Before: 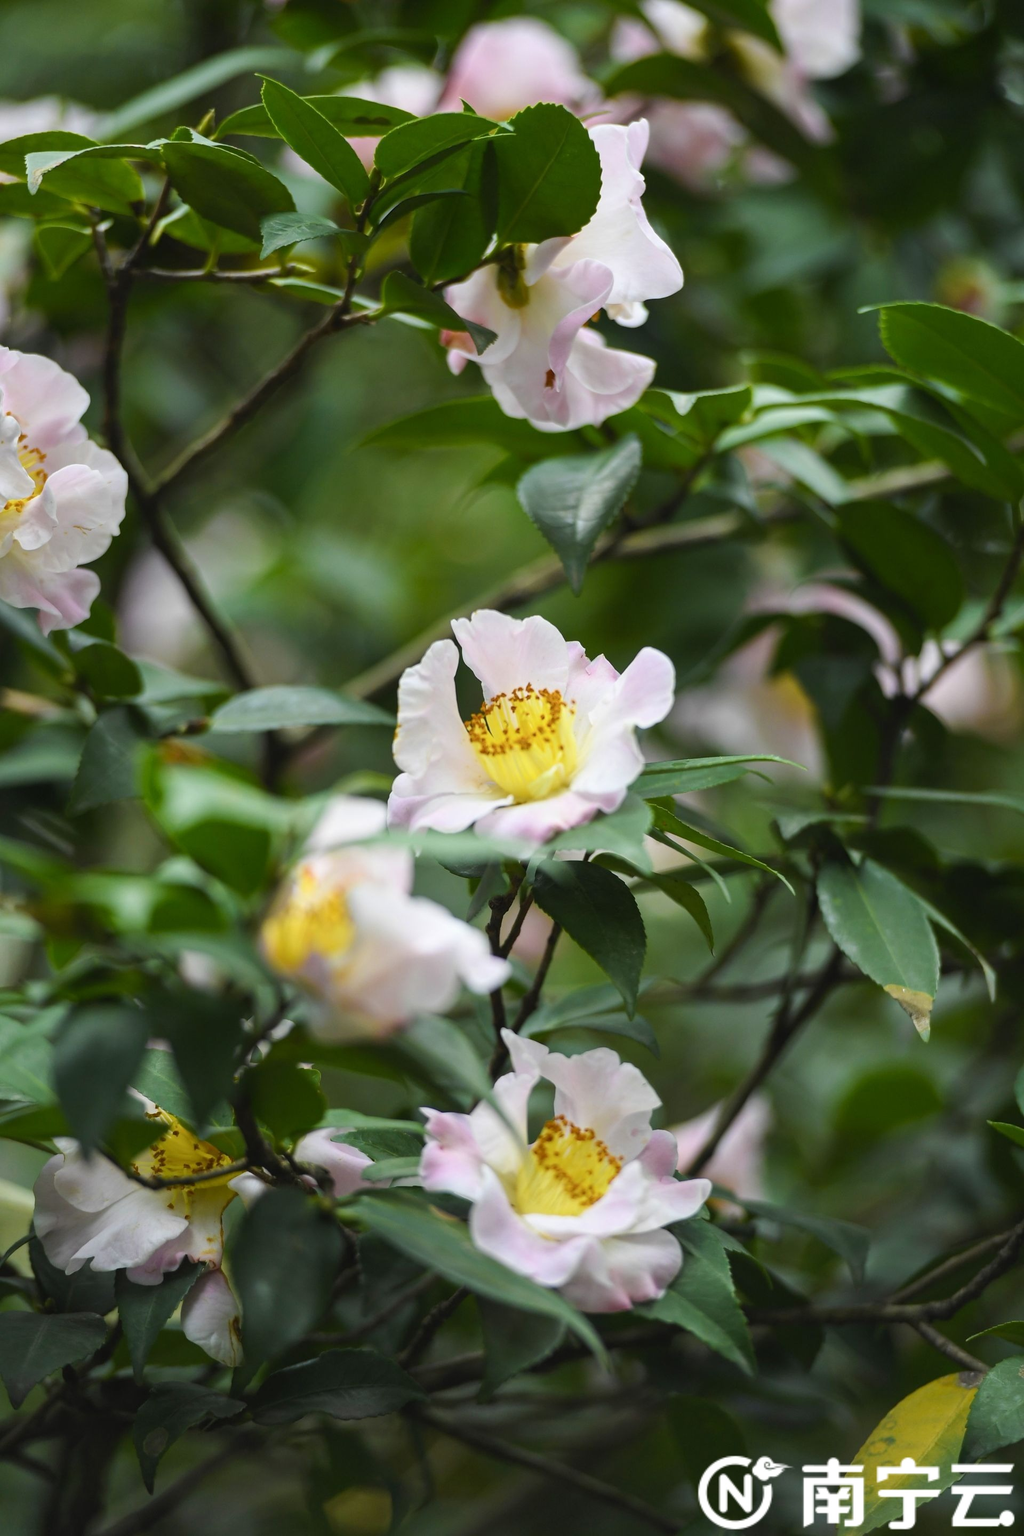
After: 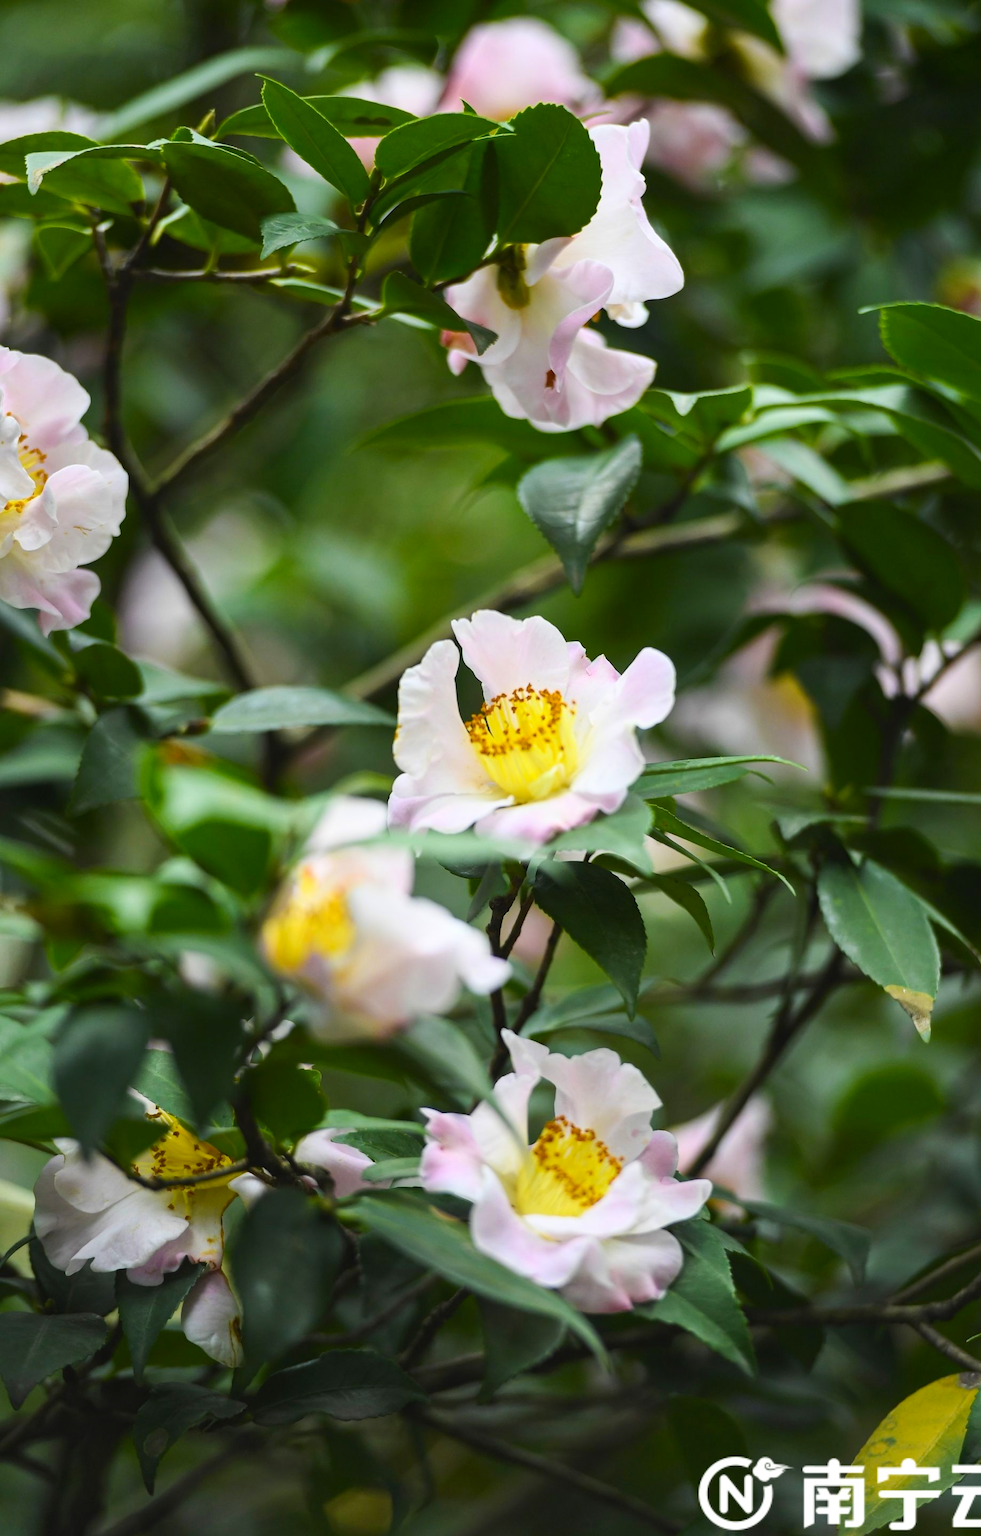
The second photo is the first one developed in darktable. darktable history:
crop: right 4.126%, bottom 0.031%
color contrast: green-magenta contrast 1.2, blue-yellow contrast 1.2
contrast brightness saturation: contrast 0.15, brightness 0.05
